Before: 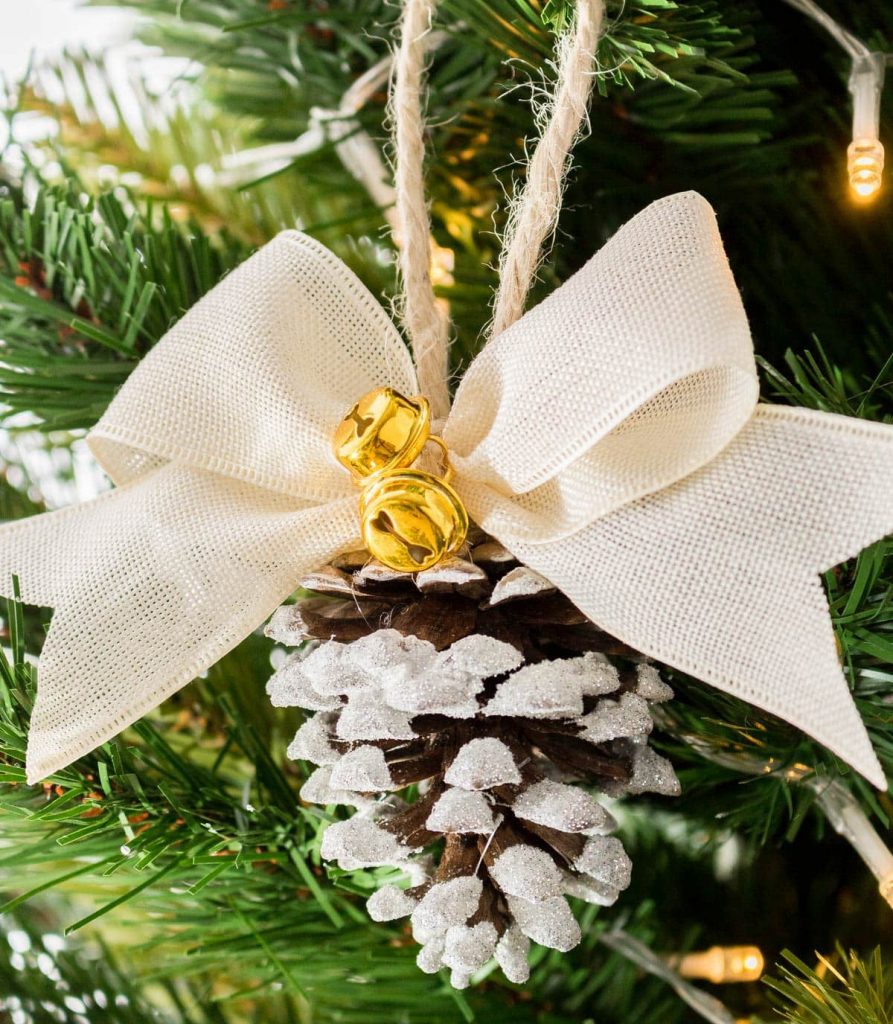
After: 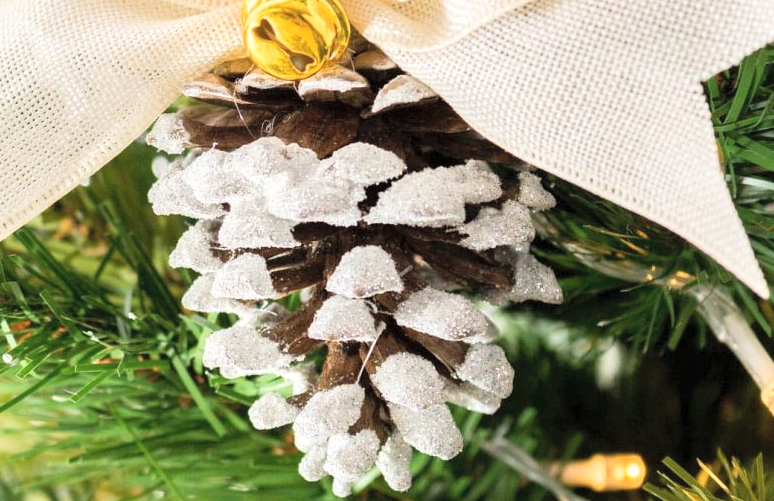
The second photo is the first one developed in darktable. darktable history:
exposure: exposure 0.197 EV, compensate highlight preservation false
contrast brightness saturation: brightness 0.13
crop and rotate: left 13.306%, top 48.129%, bottom 2.928%
